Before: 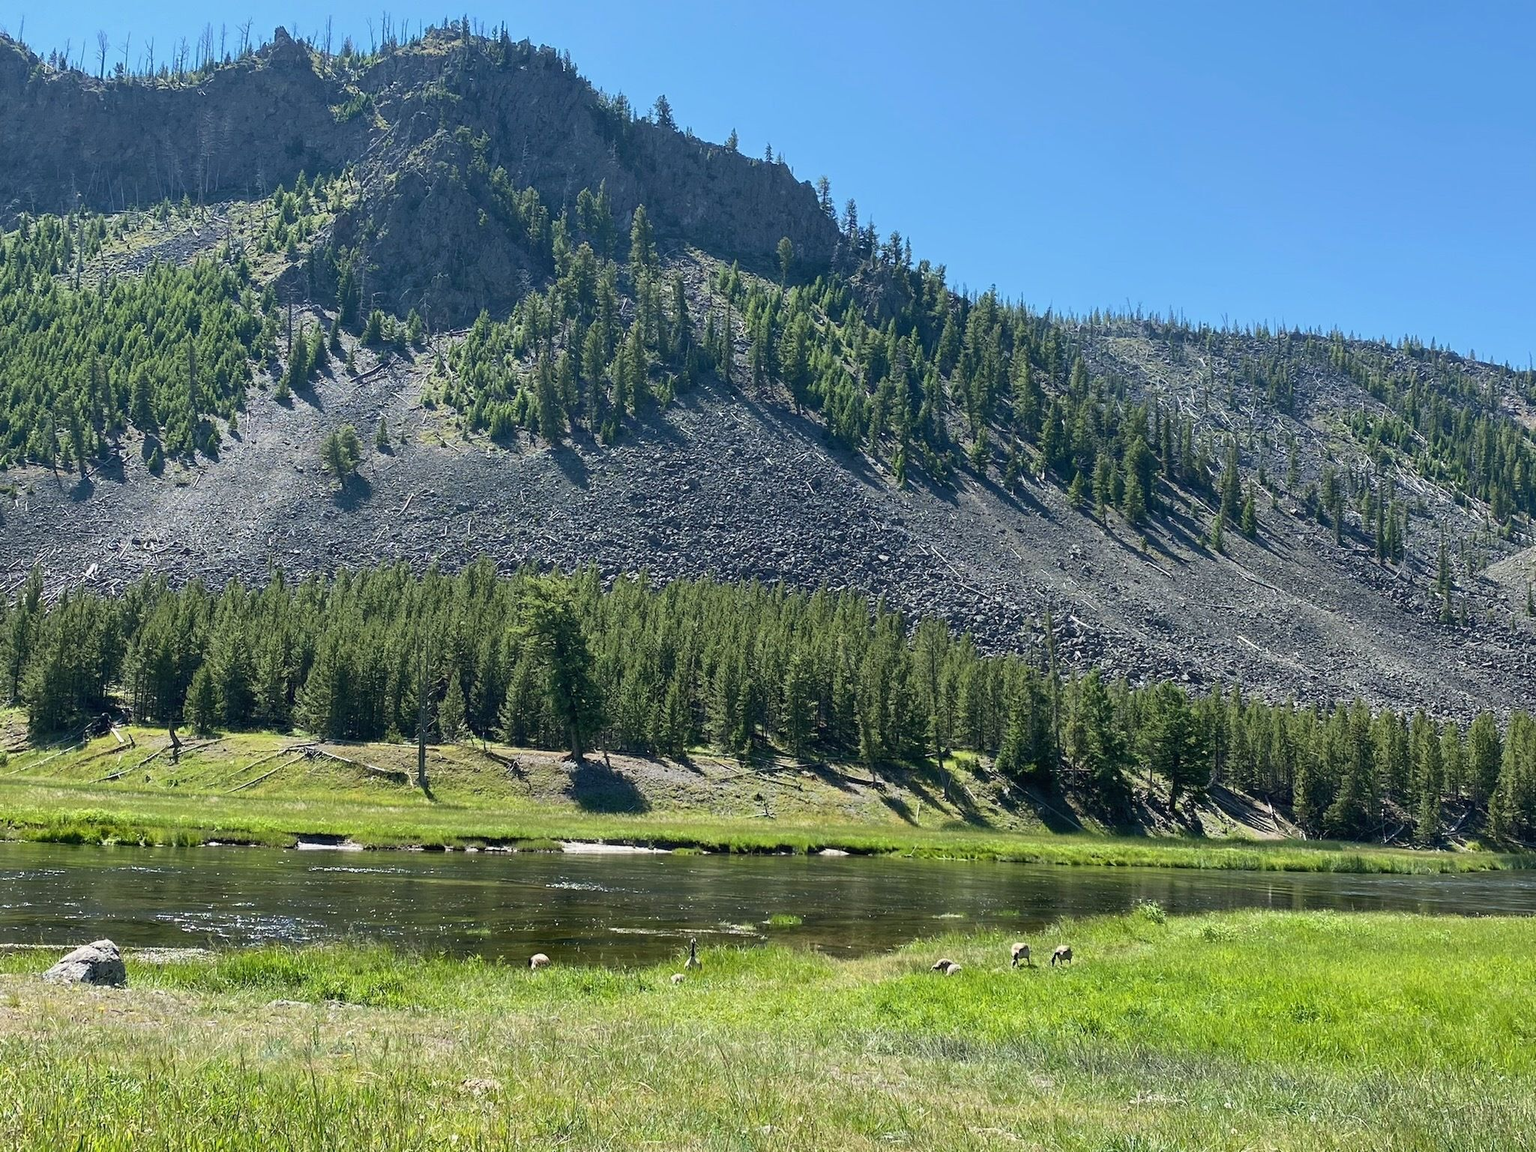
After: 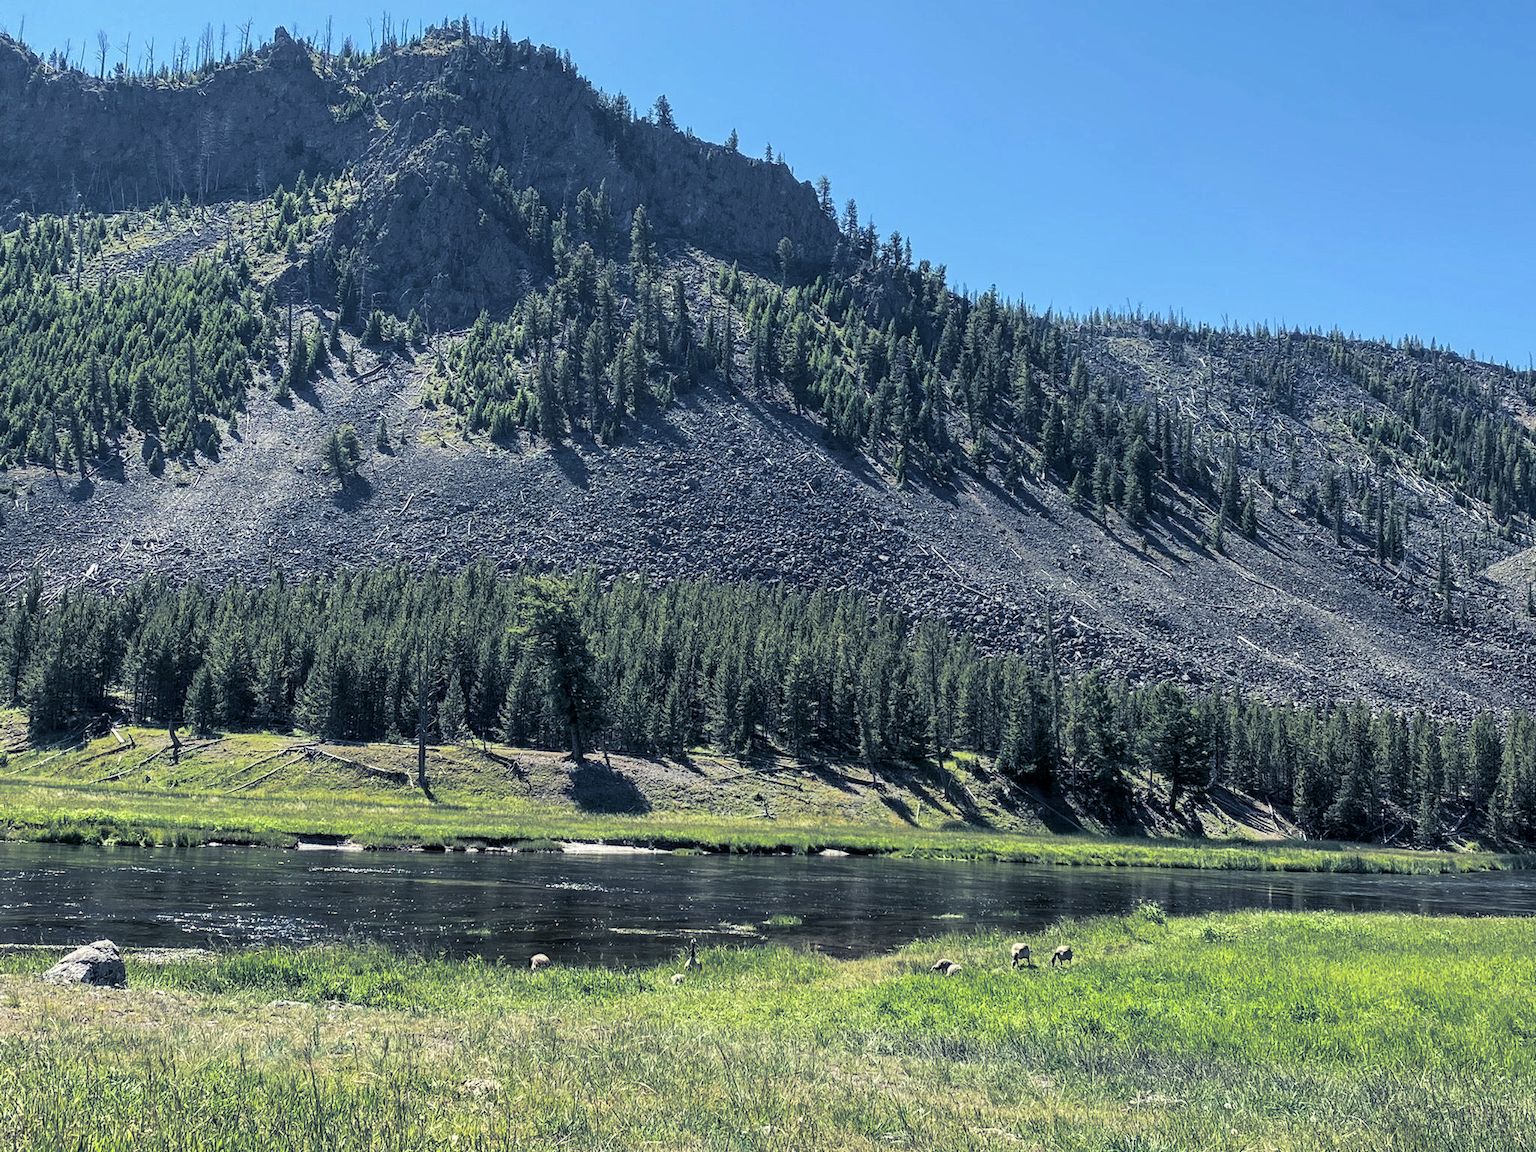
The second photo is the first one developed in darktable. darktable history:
split-toning: shadows › hue 230.4°
local contrast: detail 130%
color balance: on, module defaults
